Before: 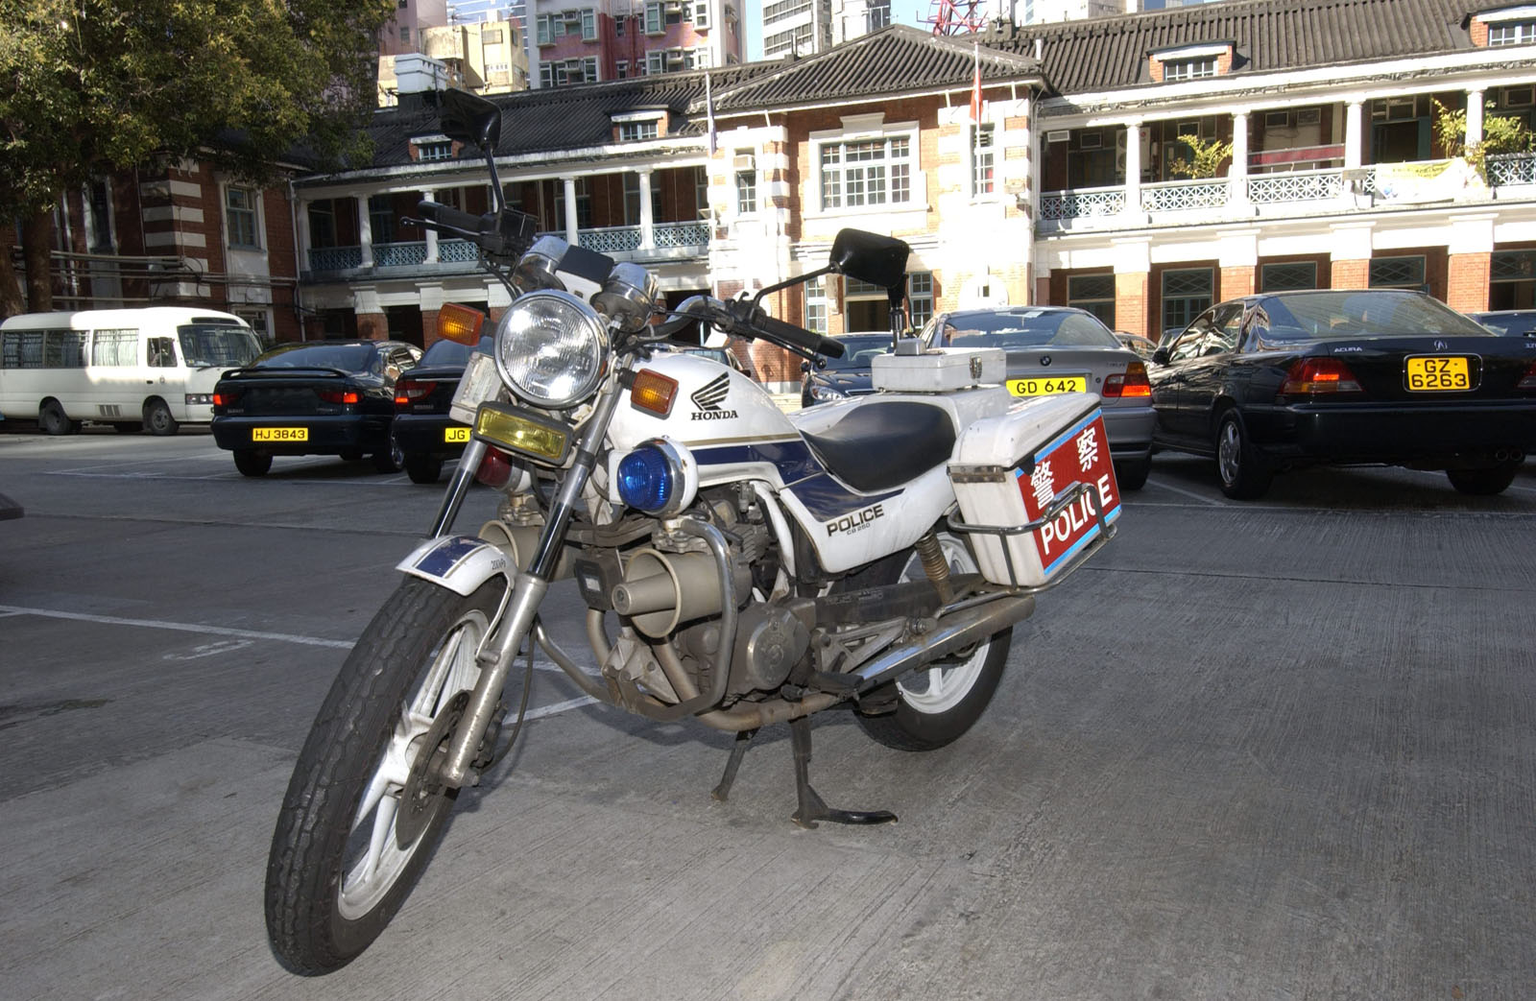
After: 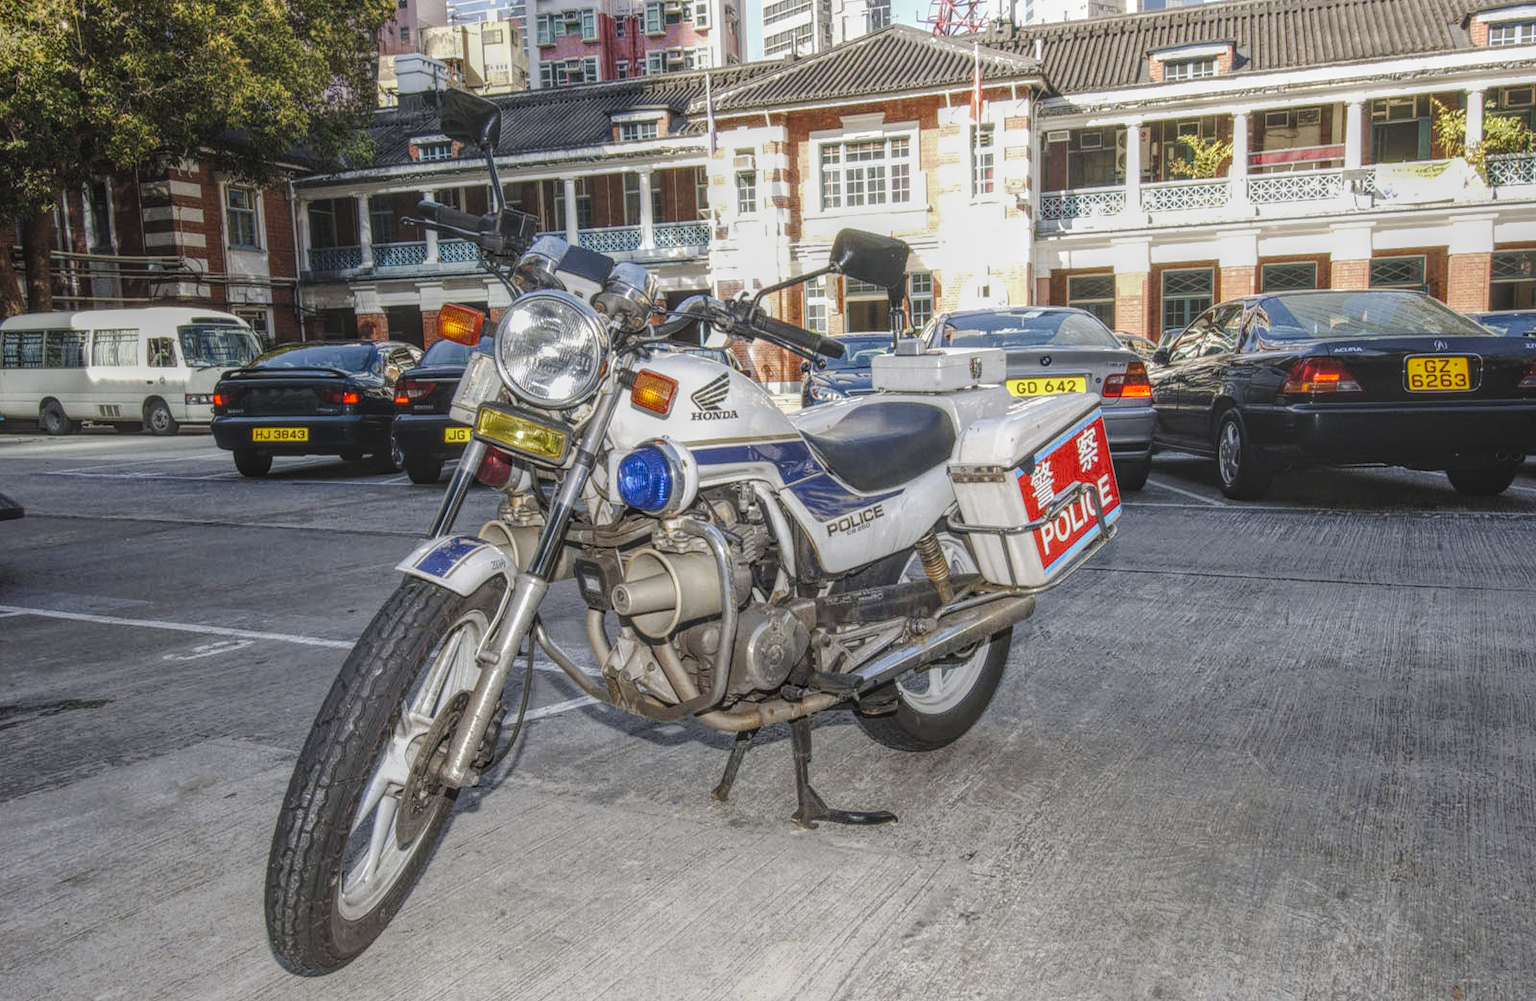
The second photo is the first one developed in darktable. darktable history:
local contrast: highlights 20%, shadows 30%, detail 200%, midtone range 0.2
tone curve: curves: ch0 [(0, 0) (0.003, 0.039) (0.011, 0.041) (0.025, 0.048) (0.044, 0.065) (0.069, 0.084) (0.1, 0.104) (0.136, 0.137) (0.177, 0.19) (0.224, 0.245) (0.277, 0.32) (0.335, 0.409) (0.399, 0.496) (0.468, 0.58) (0.543, 0.656) (0.623, 0.733) (0.709, 0.796) (0.801, 0.852) (0.898, 0.93) (1, 1)], preserve colors none
